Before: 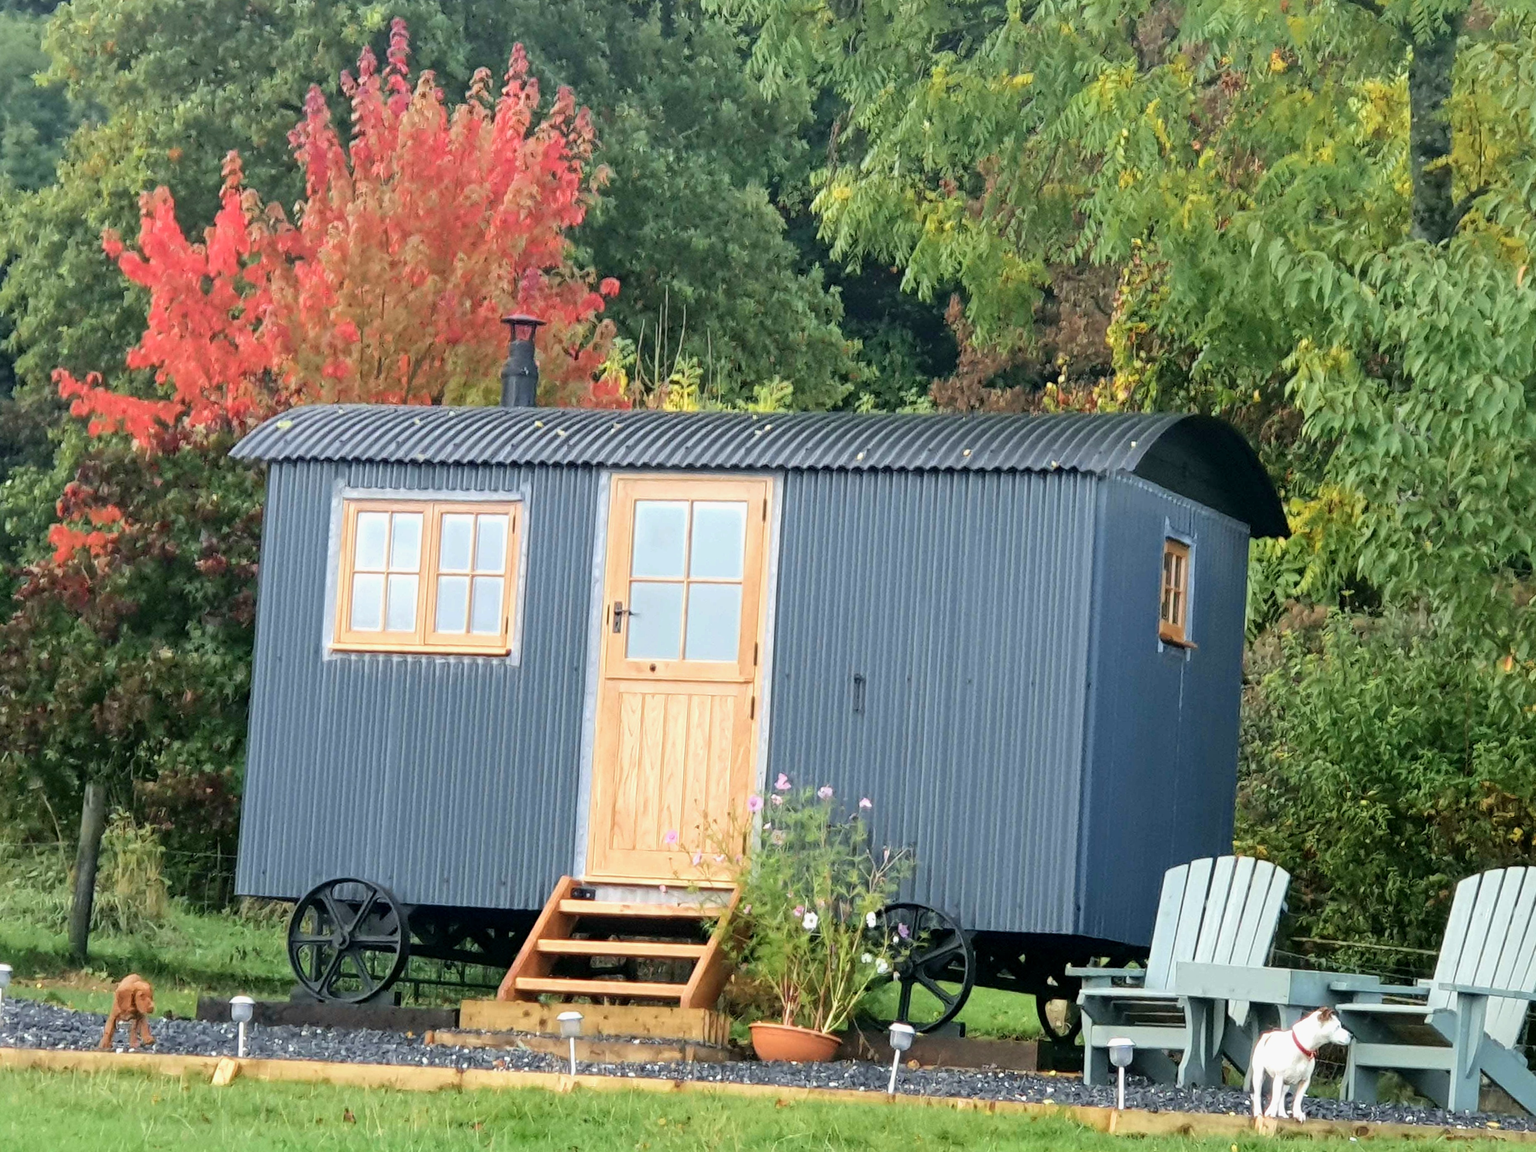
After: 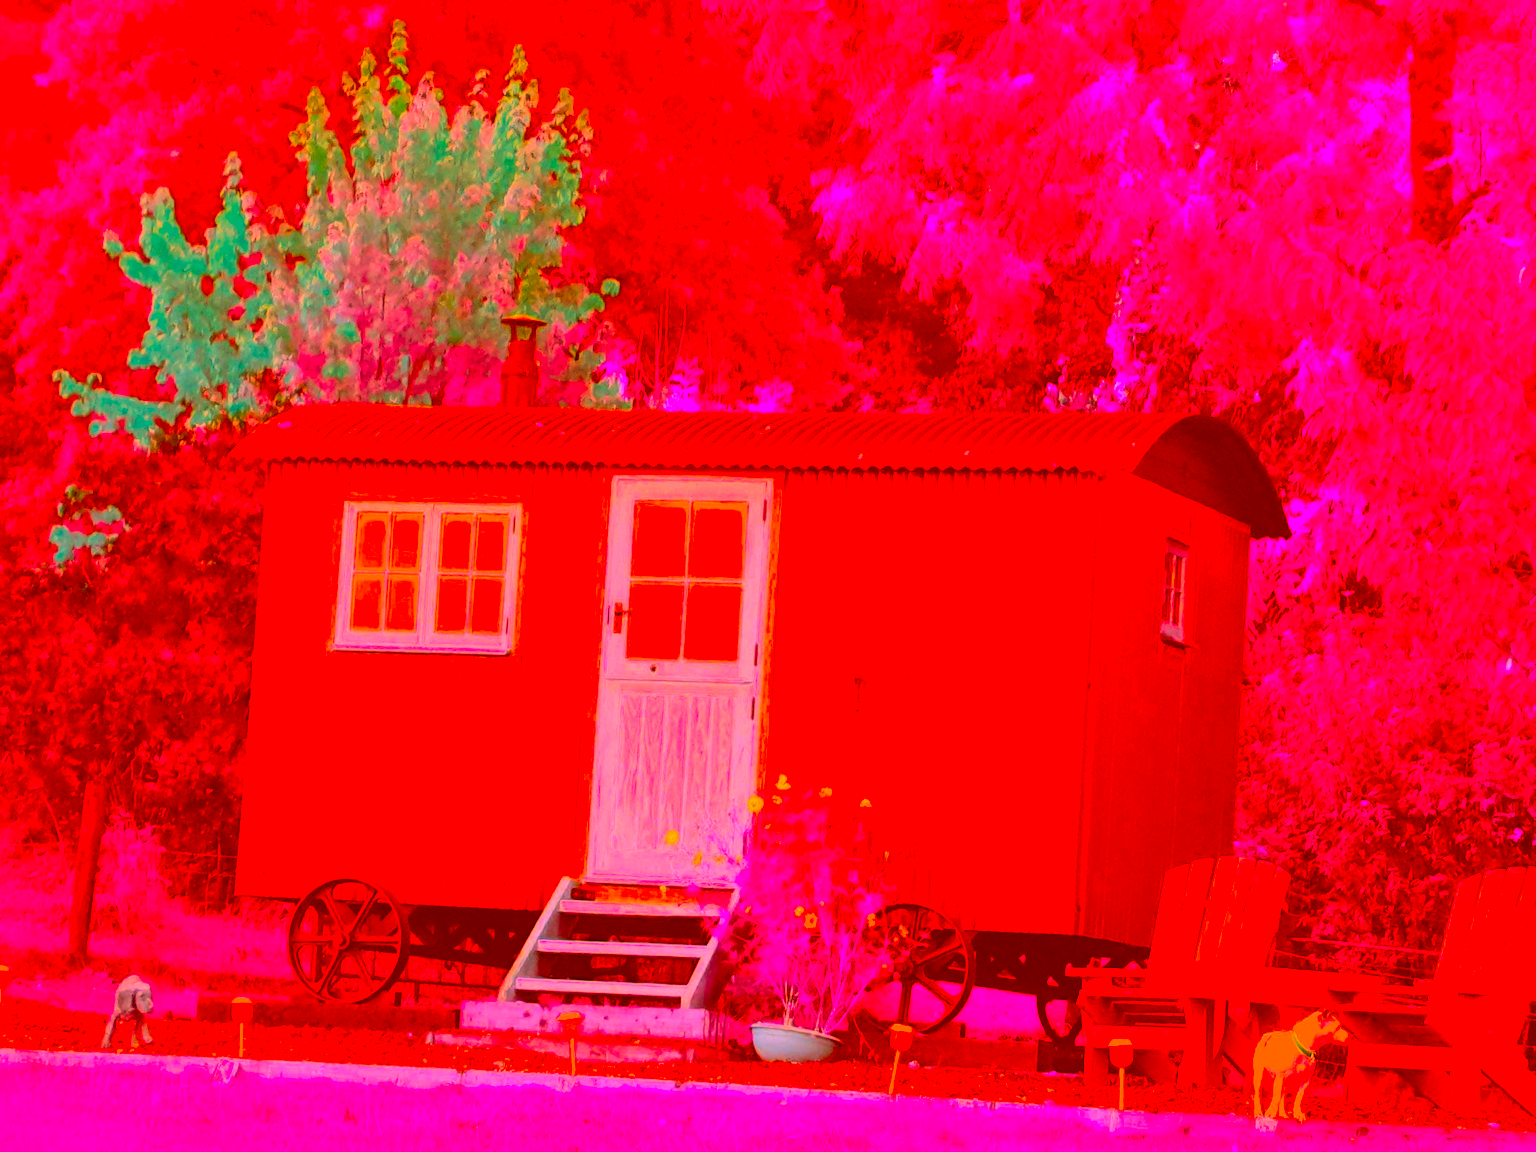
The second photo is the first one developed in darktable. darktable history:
color correction: highlights a* -39.09, highlights b* -39.62, shadows a* -39.4, shadows b* -39.82, saturation -2.94
